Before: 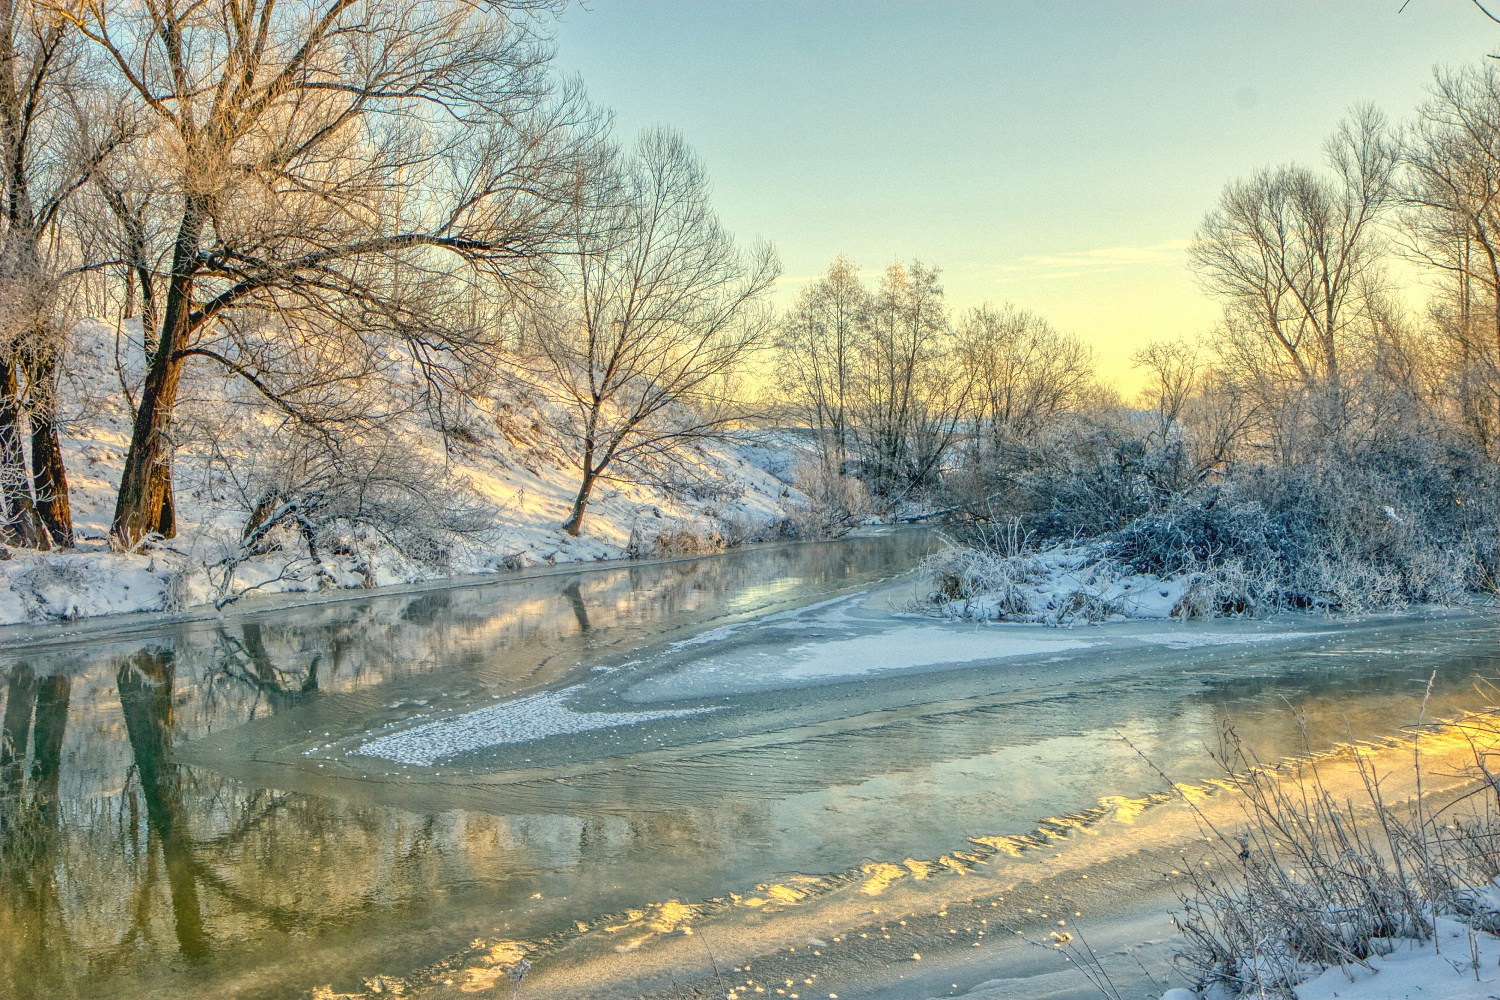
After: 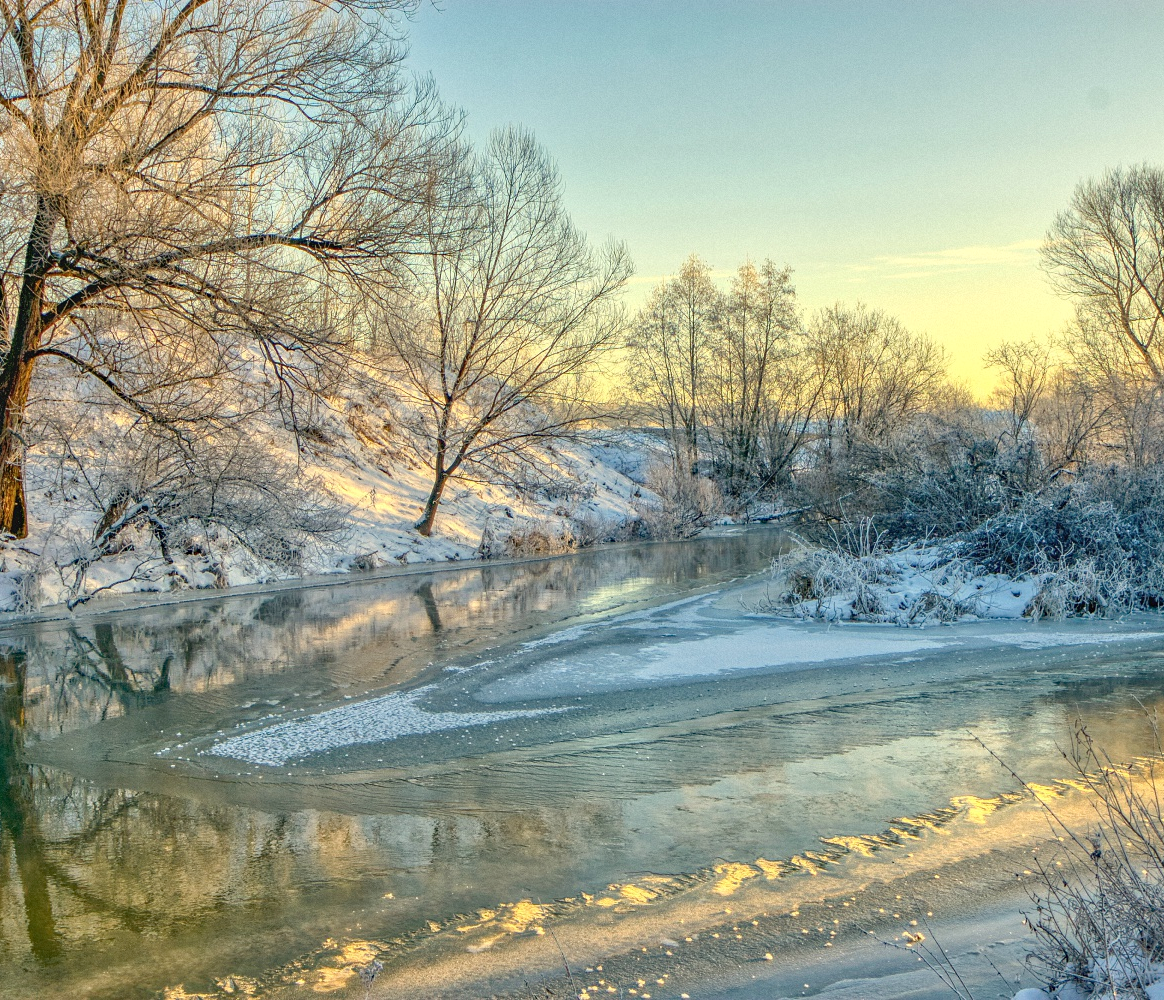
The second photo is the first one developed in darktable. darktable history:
haze removal: adaptive false
crop: left 9.894%, right 12.473%
